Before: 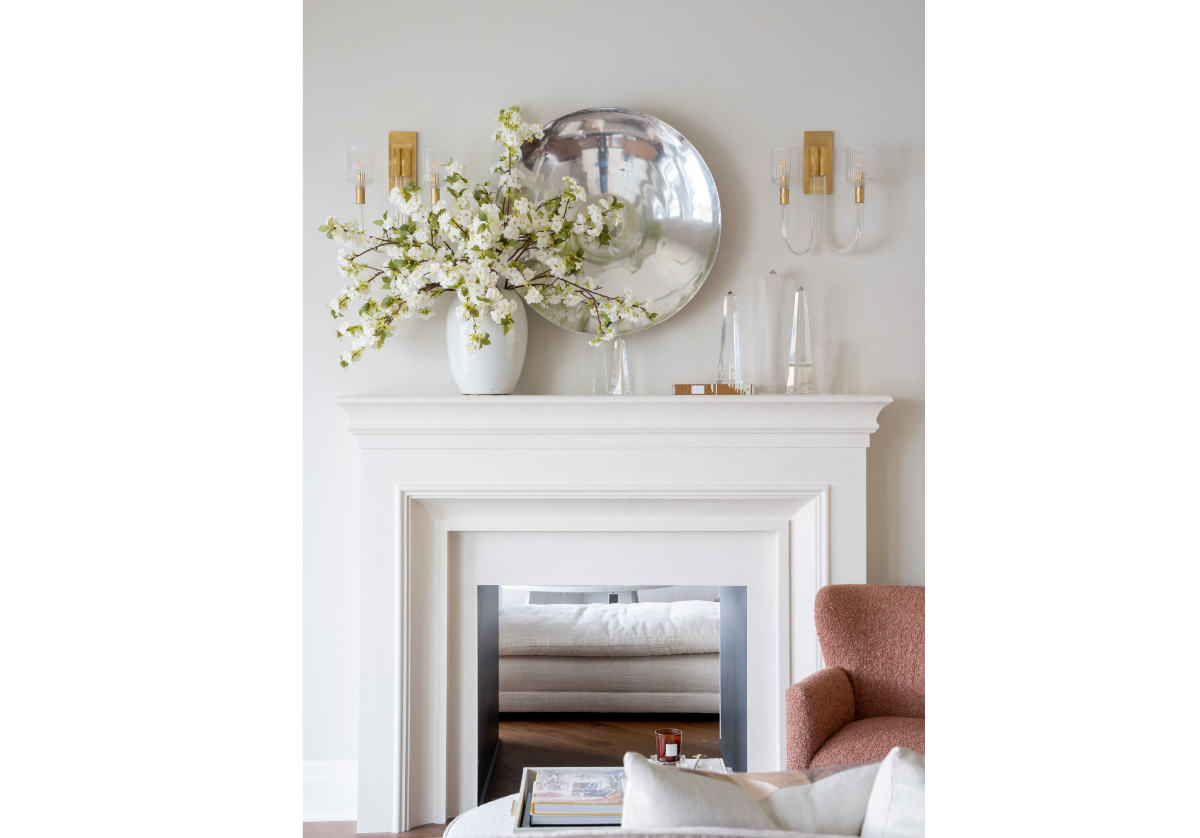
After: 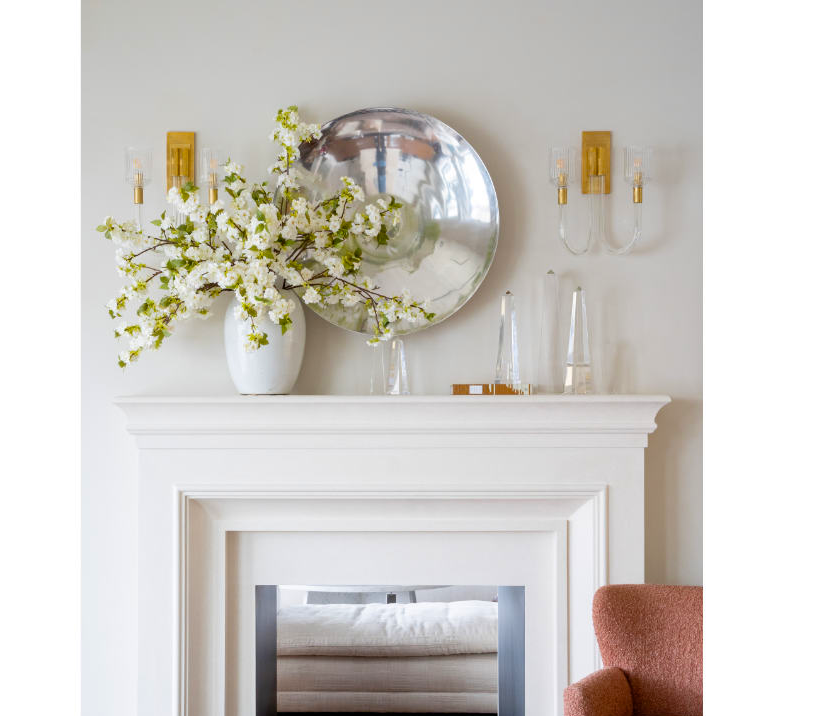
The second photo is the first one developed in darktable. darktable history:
crop: left 18.567%, right 12.333%, bottom 14.476%
color balance rgb: perceptual saturation grading › global saturation 30.864%
